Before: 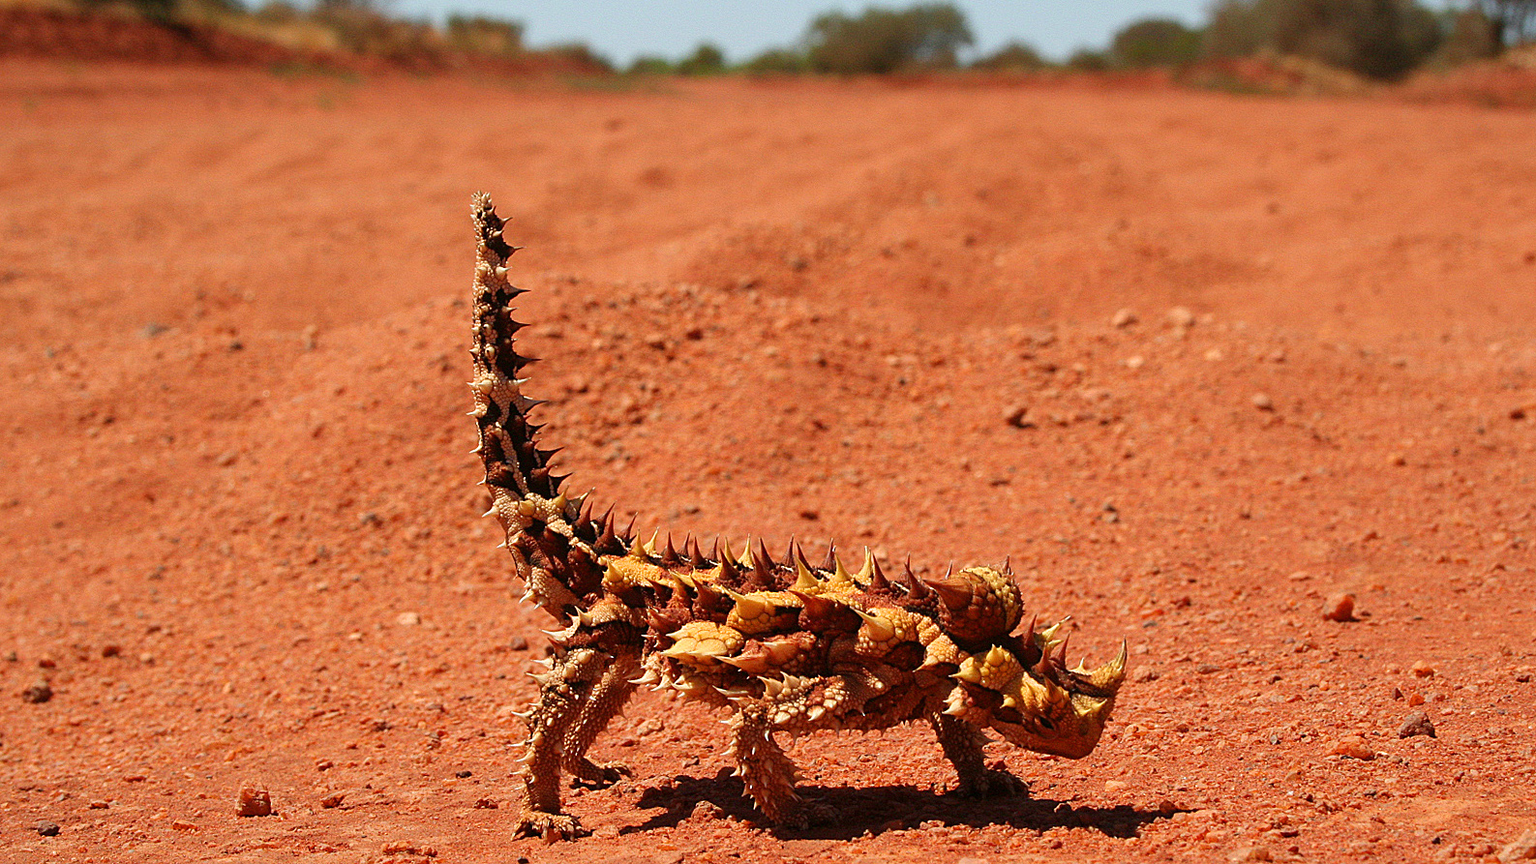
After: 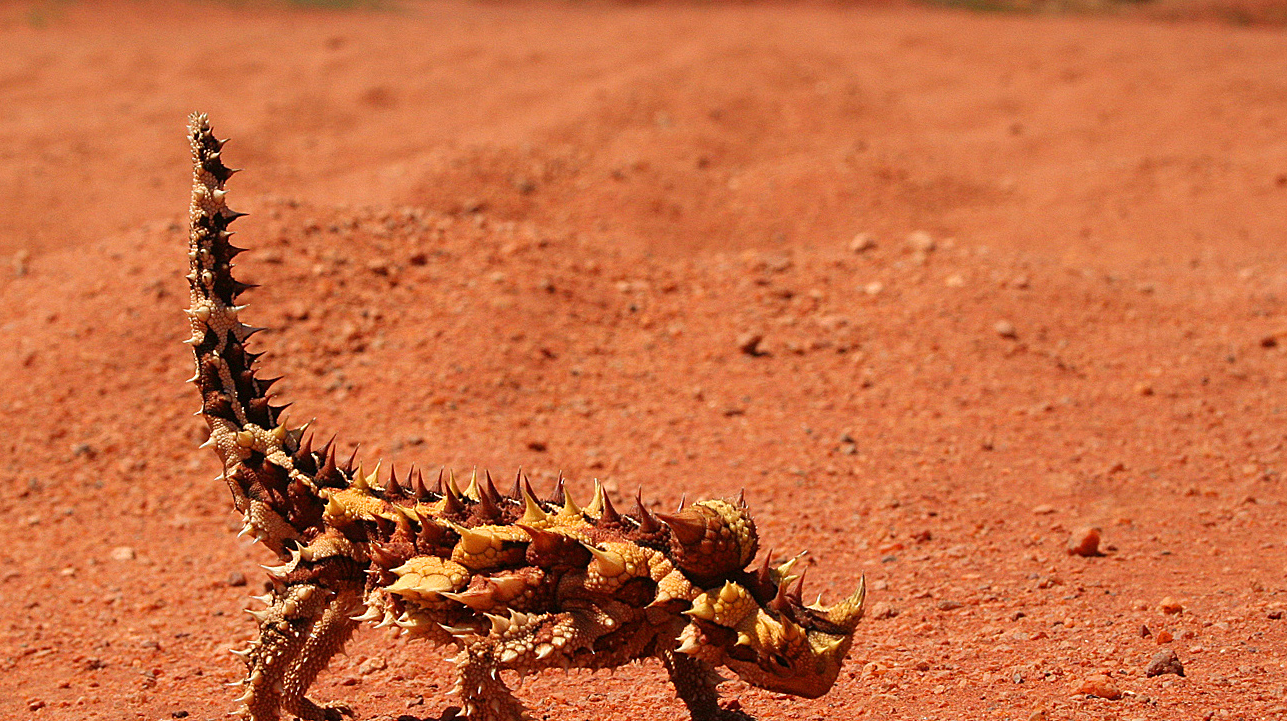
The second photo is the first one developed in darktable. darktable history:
crop: left 18.885%, top 9.635%, bottom 9.592%
